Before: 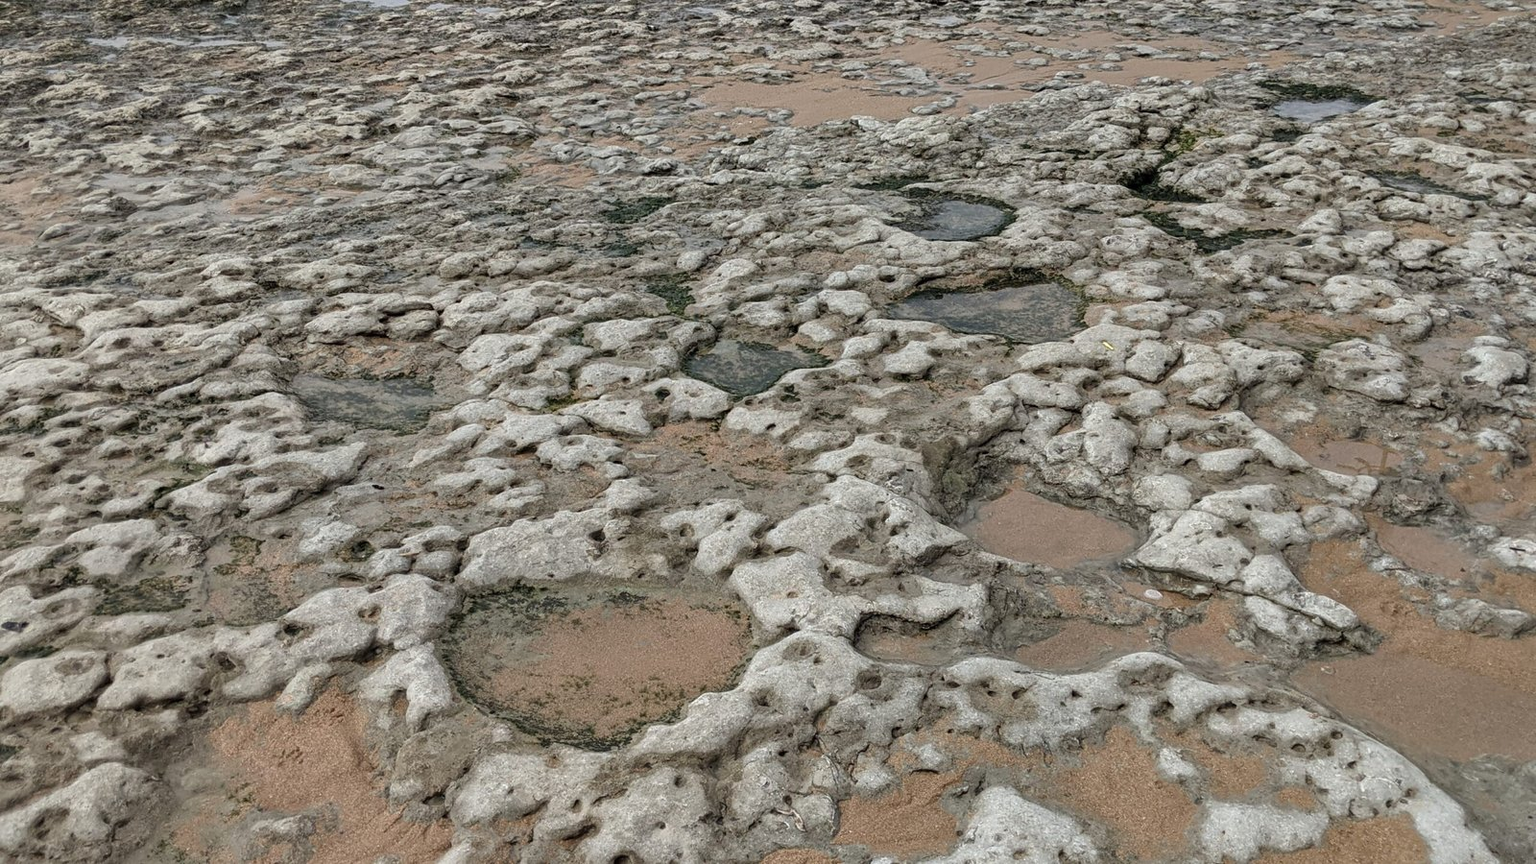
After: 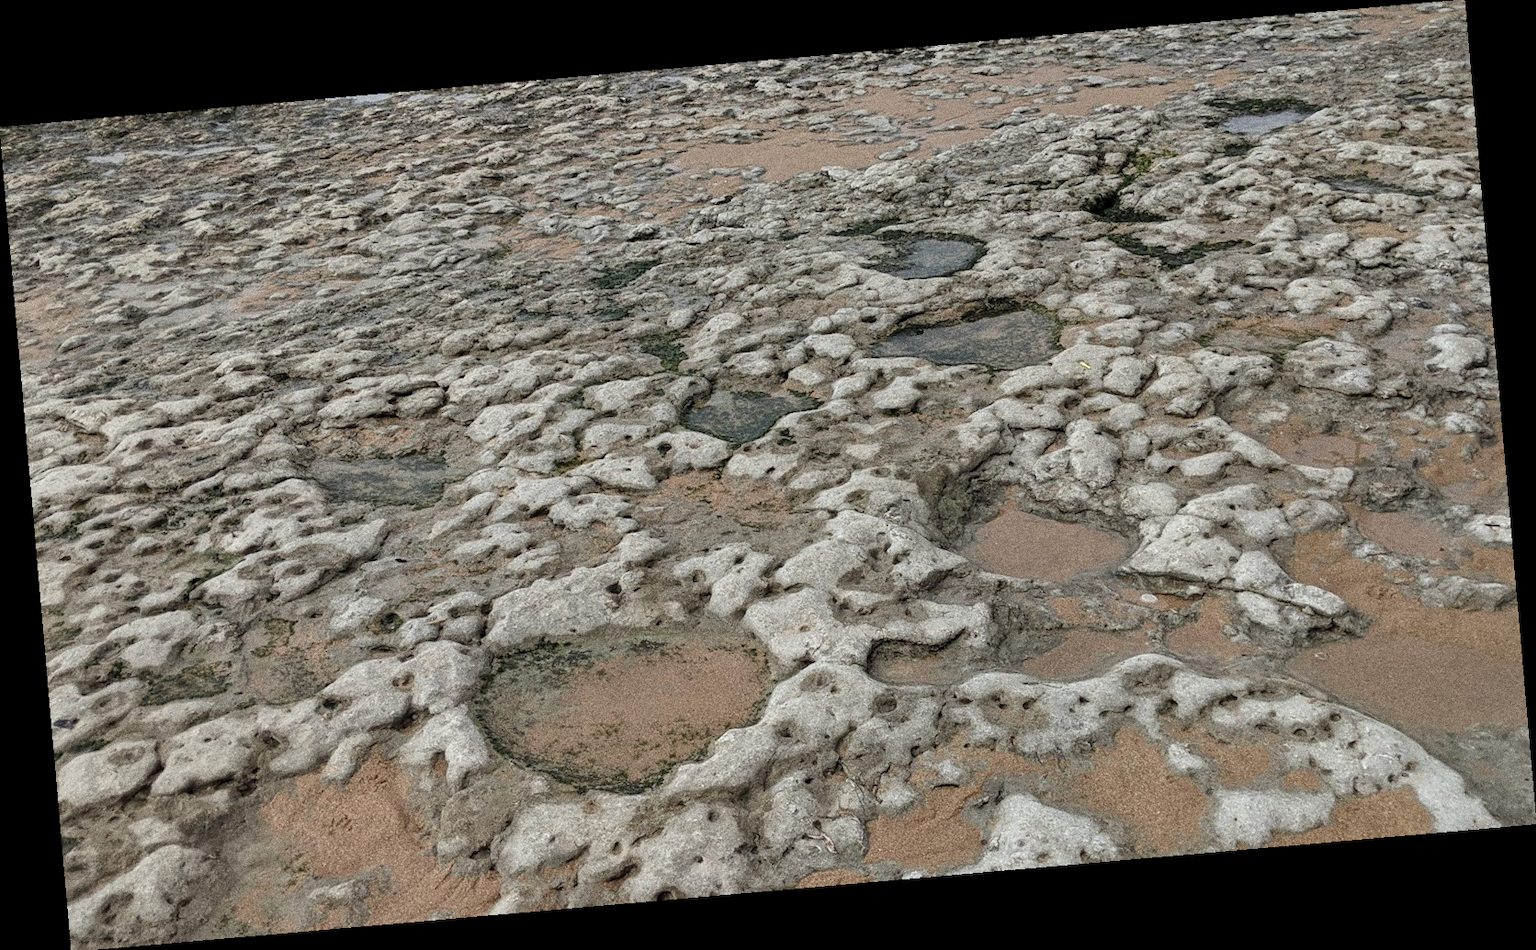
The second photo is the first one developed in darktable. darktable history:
rotate and perspective: rotation -4.98°, automatic cropping off
grain: coarseness 0.09 ISO, strength 40%
white balance: emerald 1
